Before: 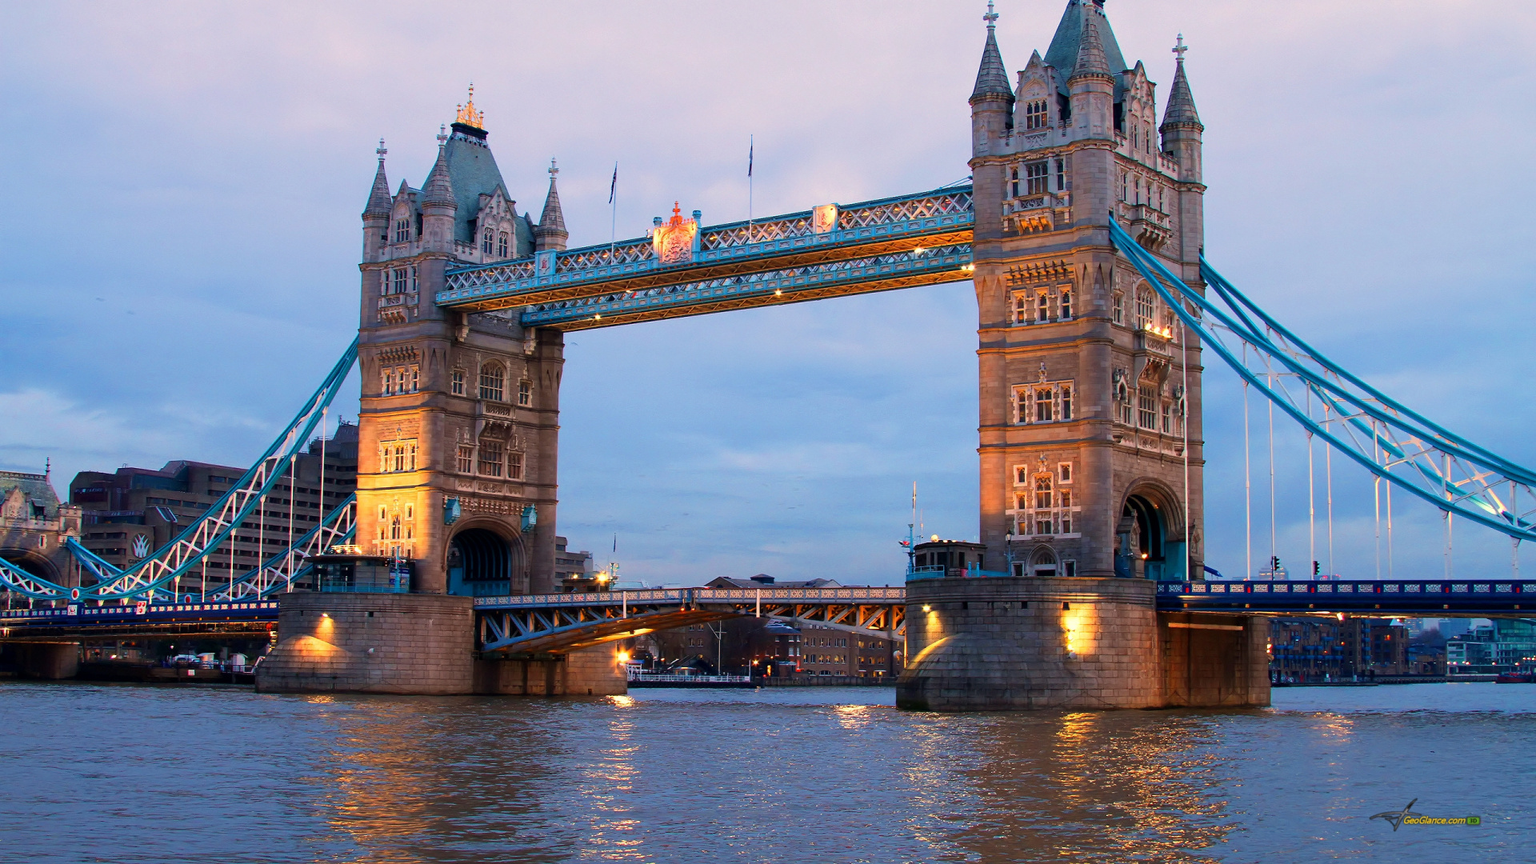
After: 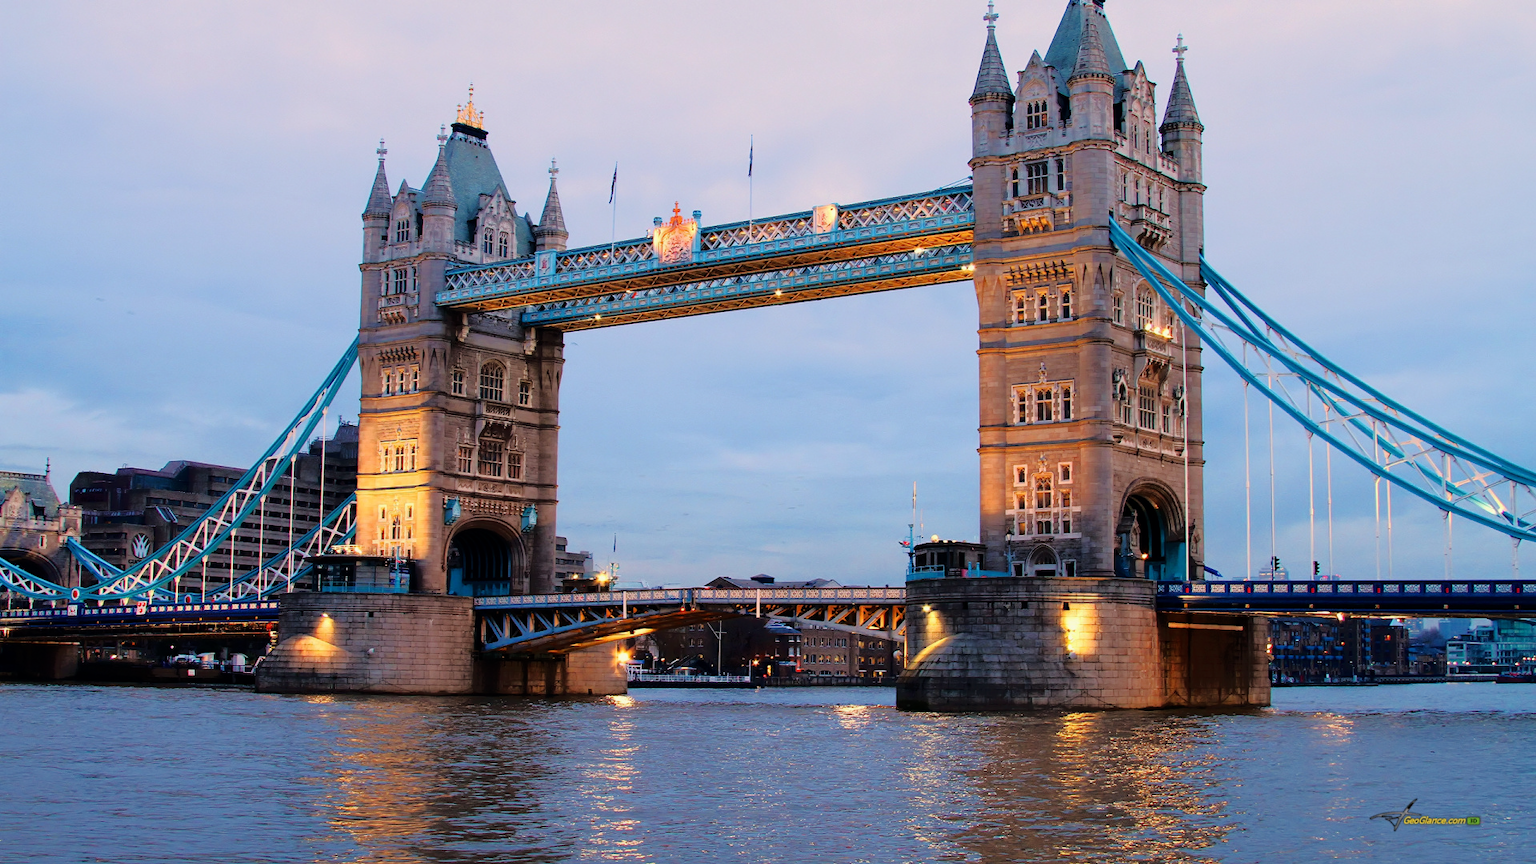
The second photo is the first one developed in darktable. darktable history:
base curve: curves: ch0 [(0, 0) (0.262, 0.32) (0.722, 0.705) (1, 1)], preserve colors none
tone equalizer: -8 EV -1.82 EV, -7 EV -1.13 EV, -6 EV -1.66 EV, edges refinement/feathering 500, mask exposure compensation -1.57 EV, preserve details no
